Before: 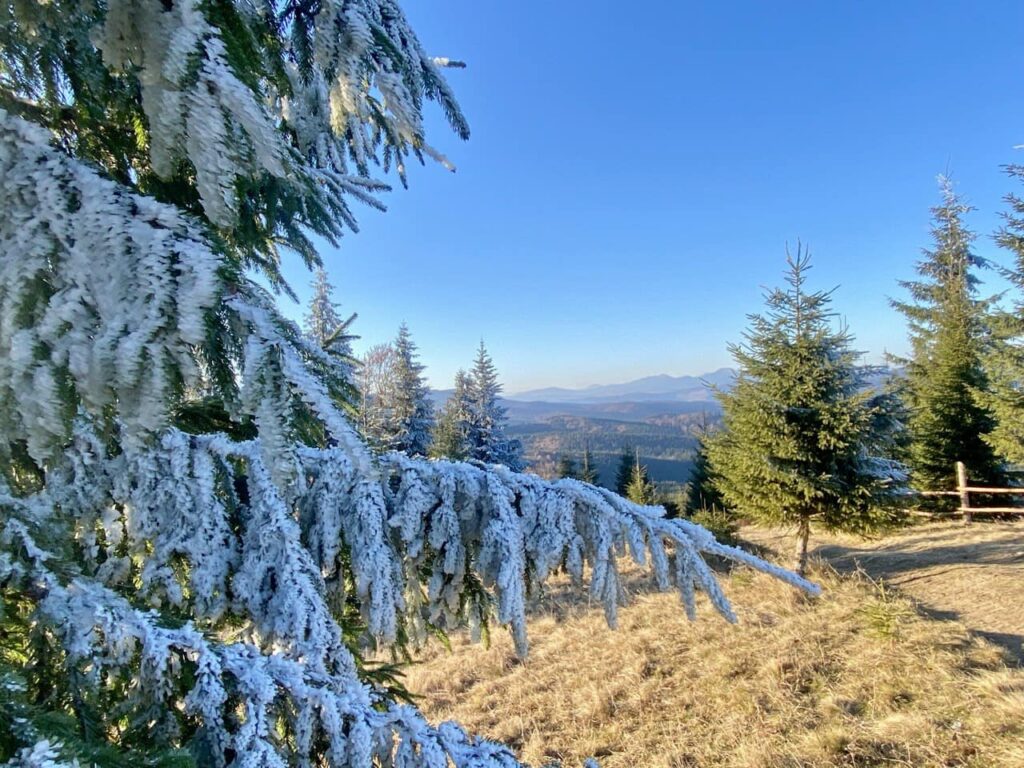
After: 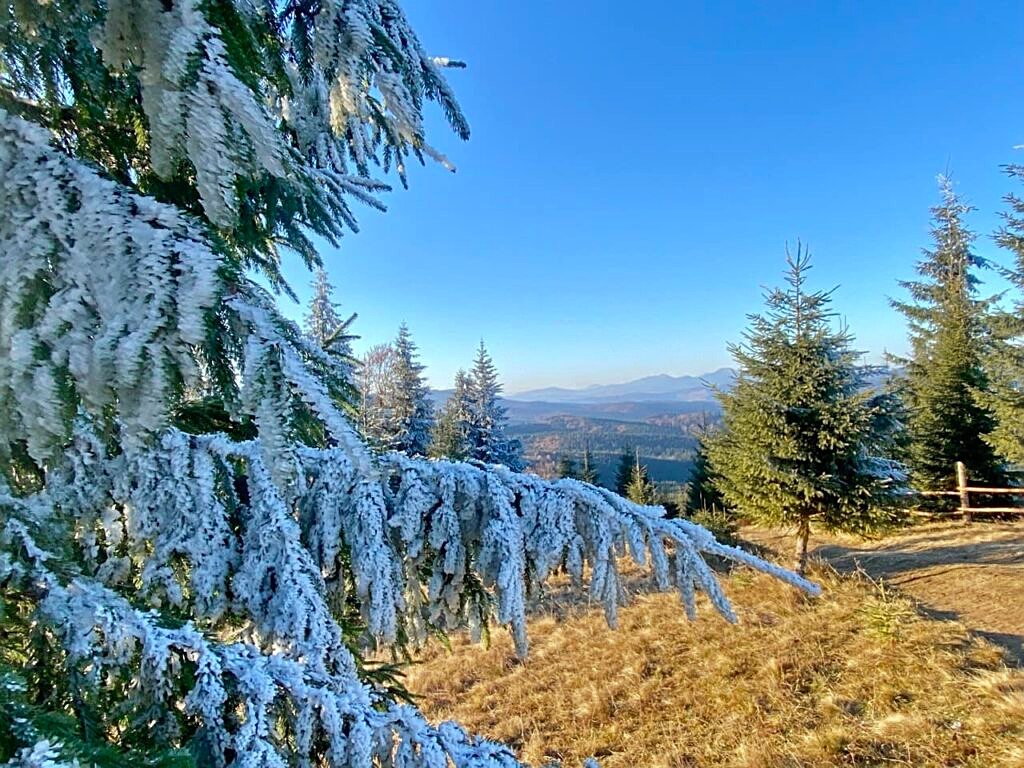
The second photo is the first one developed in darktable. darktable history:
sharpen: on, module defaults
color zones: curves: ch0 [(0.11, 0.396) (0.195, 0.36) (0.25, 0.5) (0.303, 0.412) (0.357, 0.544) (0.75, 0.5) (0.967, 0.328)]; ch1 [(0, 0.468) (0.112, 0.512) (0.202, 0.6) (0.25, 0.5) (0.307, 0.352) (0.357, 0.544) (0.75, 0.5) (0.963, 0.524)]
